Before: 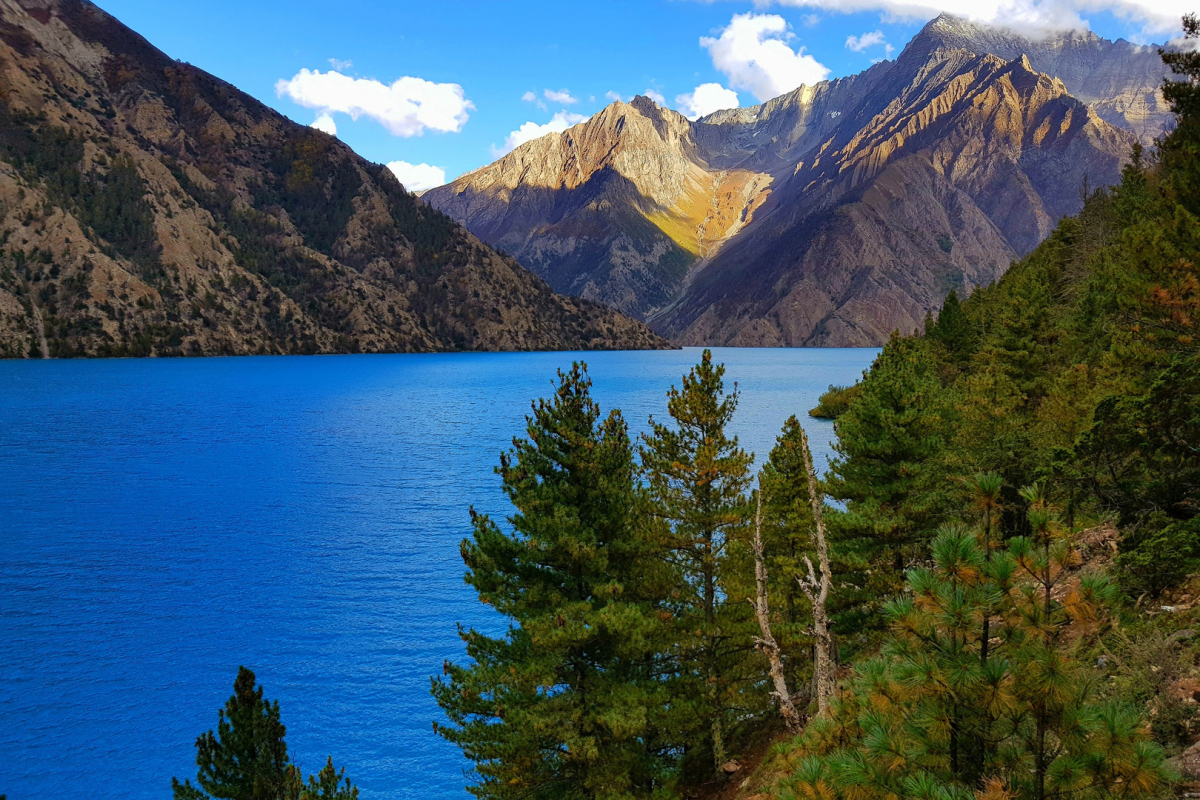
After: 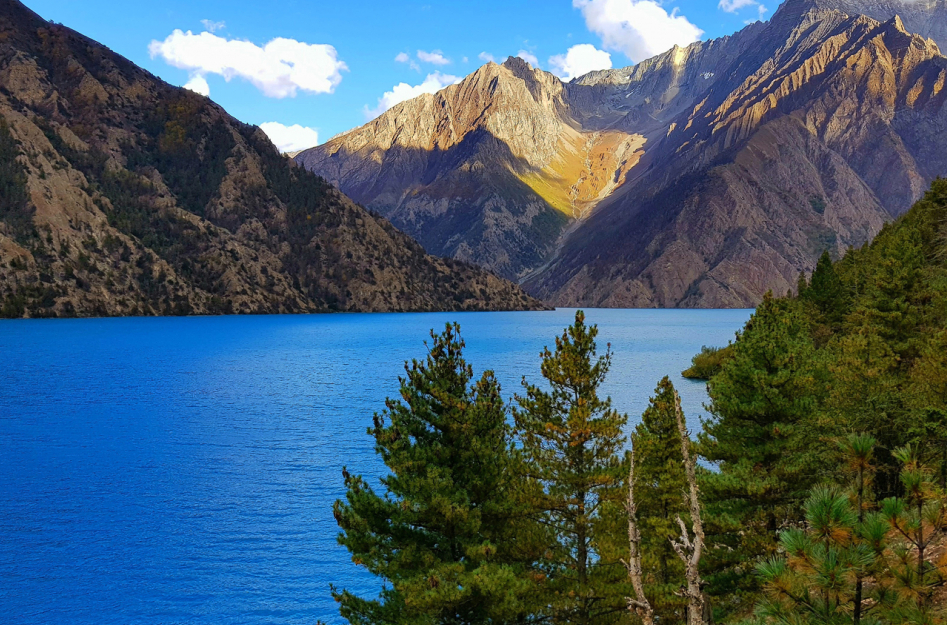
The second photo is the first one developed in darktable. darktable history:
crop and rotate: left 10.583%, top 5.074%, right 10.451%, bottom 16.717%
